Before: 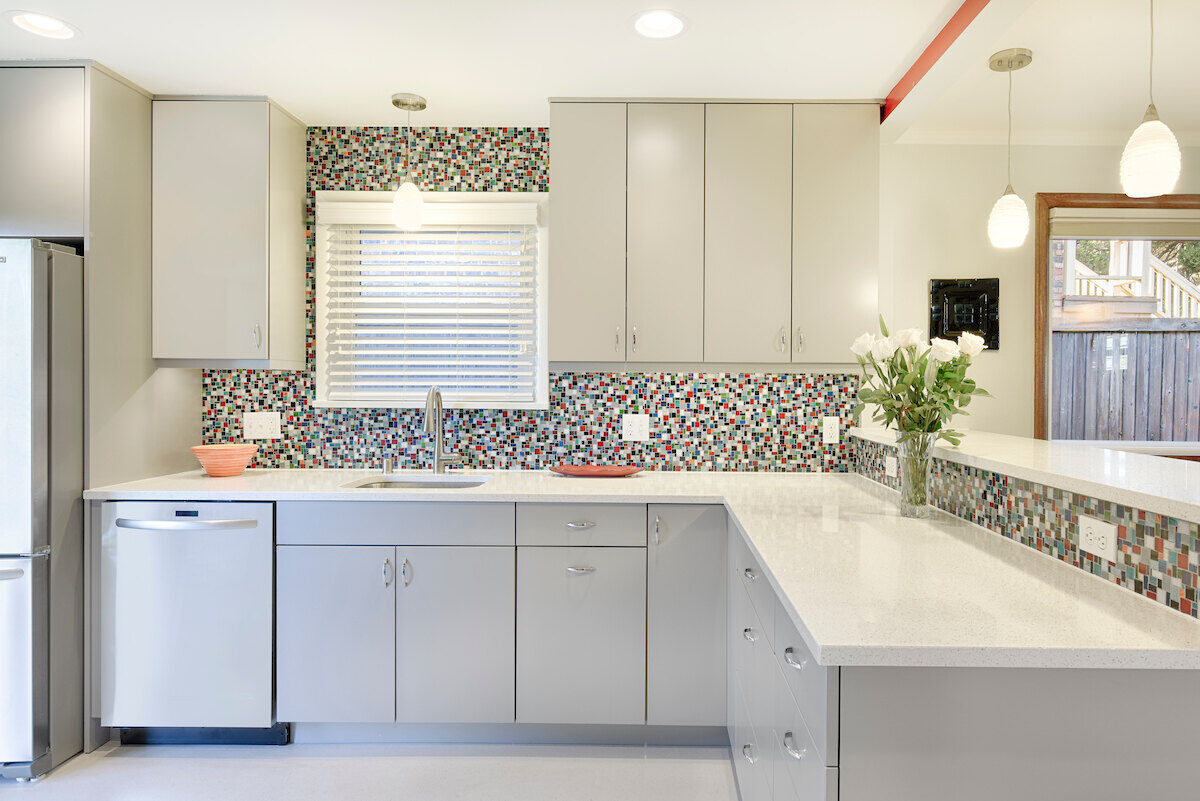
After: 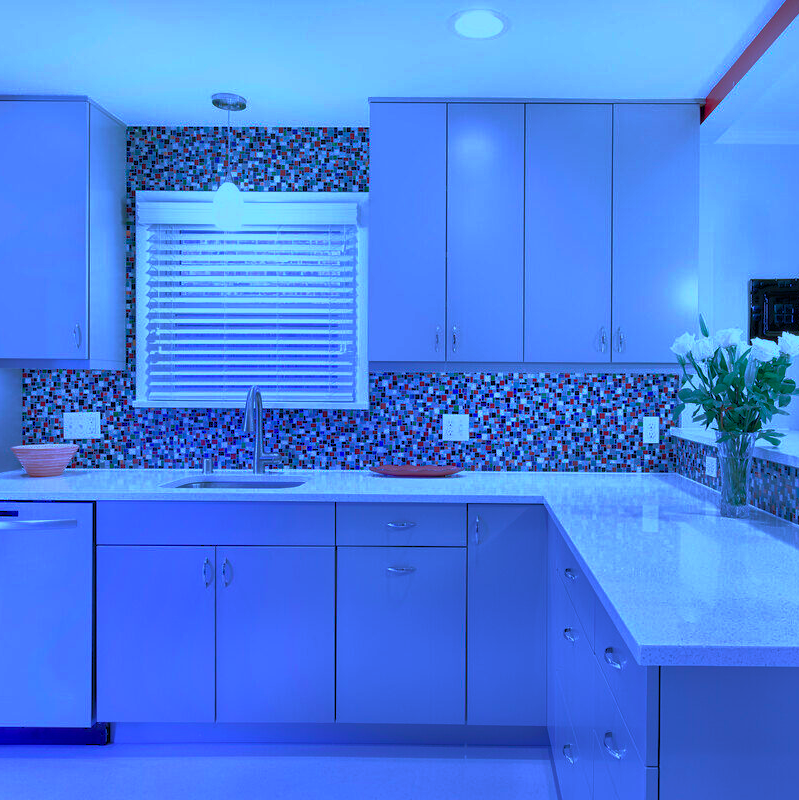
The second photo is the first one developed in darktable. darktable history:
white balance: red 0.974, blue 1.044
base curve: curves: ch0 [(0, 0) (0.564, 0.291) (0.802, 0.731) (1, 1)]
color calibration: output R [0.948, 0.091, -0.04, 0], output G [-0.3, 1.384, -0.085, 0], output B [-0.108, 0.061, 1.08, 0], illuminant as shot in camera, x 0.484, y 0.43, temperature 2405.29 K
crop and rotate: left 15.055%, right 18.278%
